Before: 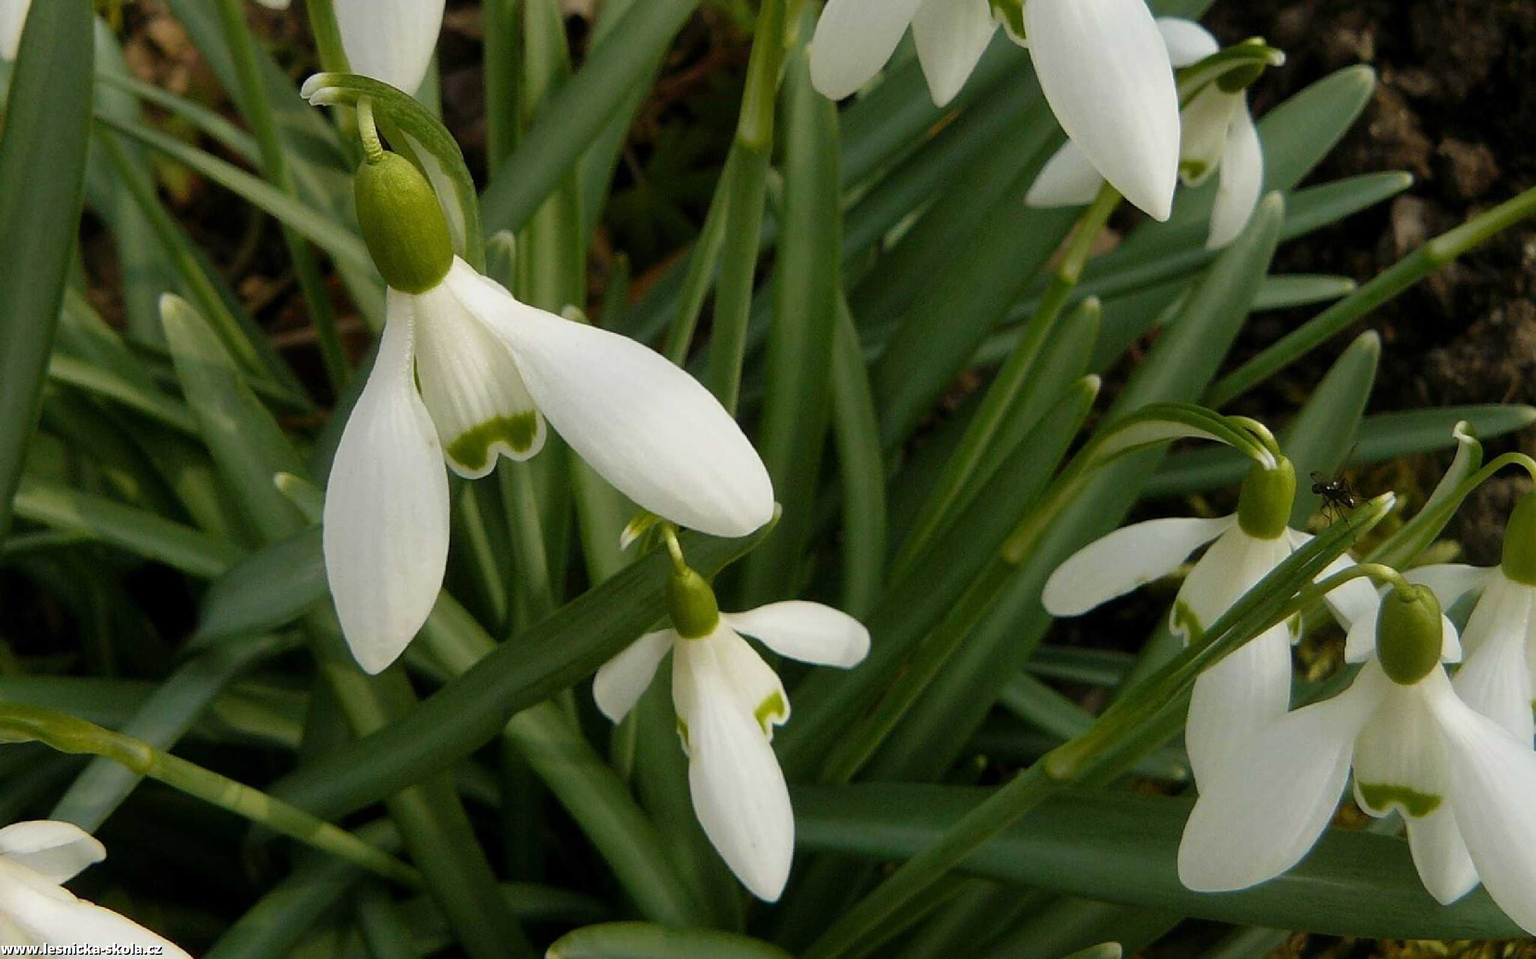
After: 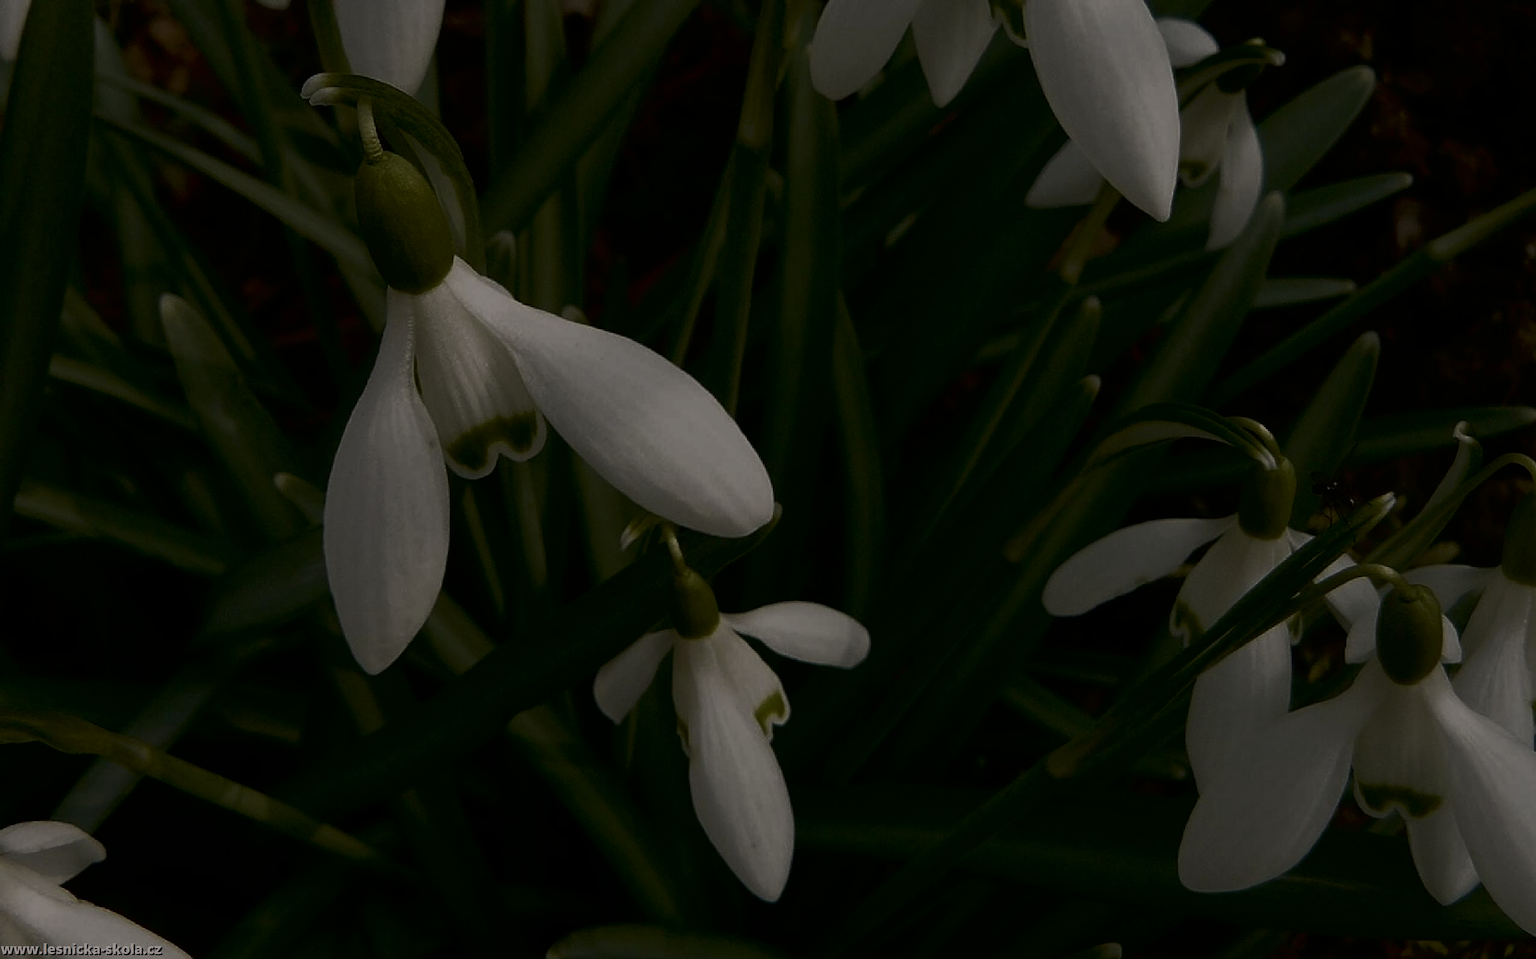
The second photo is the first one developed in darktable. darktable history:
exposure: exposure -1.954 EV, compensate exposure bias true, compensate highlight preservation false
color correction: highlights a* 5.55, highlights b* 5.18, saturation 0.659
tone curve: curves: ch0 [(0, 0) (0.003, 0.002) (0.011, 0.004) (0.025, 0.005) (0.044, 0.009) (0.069, 0.013) (0.1, 0.017) (0.136, 0.036) (0.177, 0.066) (0.224, 0.102) (0.277, 0.143) (0.335, 0.197) (0.399, 0.268) (0.468, 0.389) (0.543, 0.549) (0.623, 0.714) (0.709, 0.801) (0.801, 0.854) (0.898, 0.9) (1, 1)], color space Lab, independent channels
